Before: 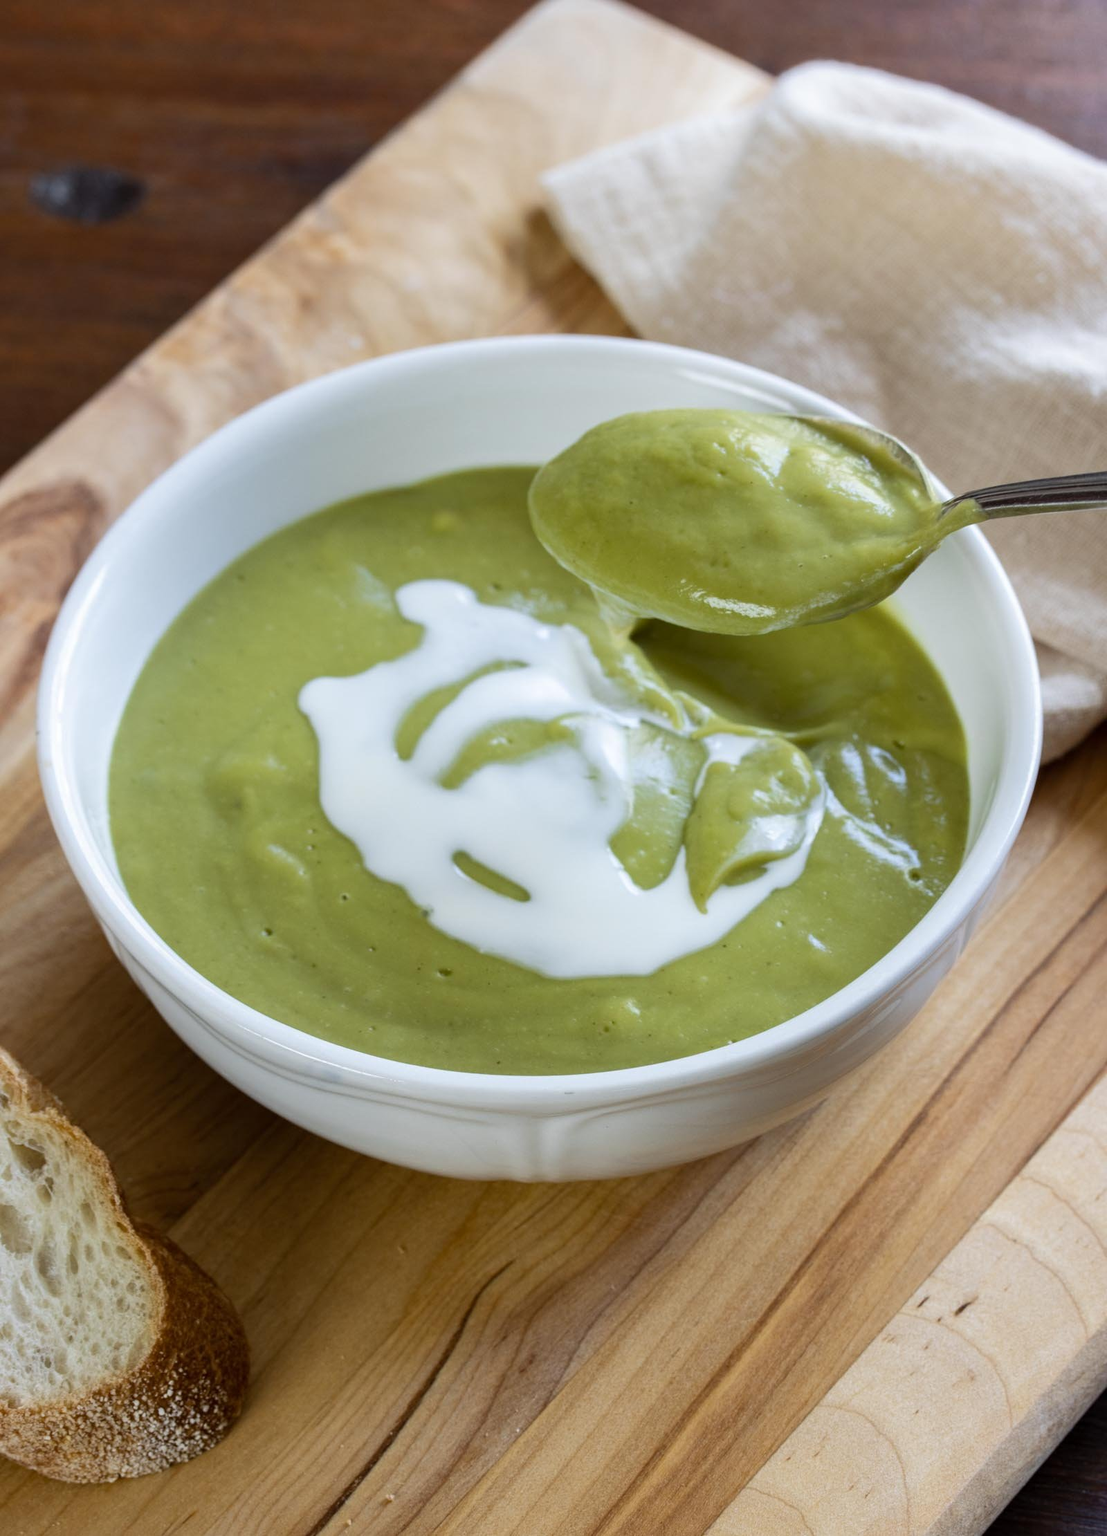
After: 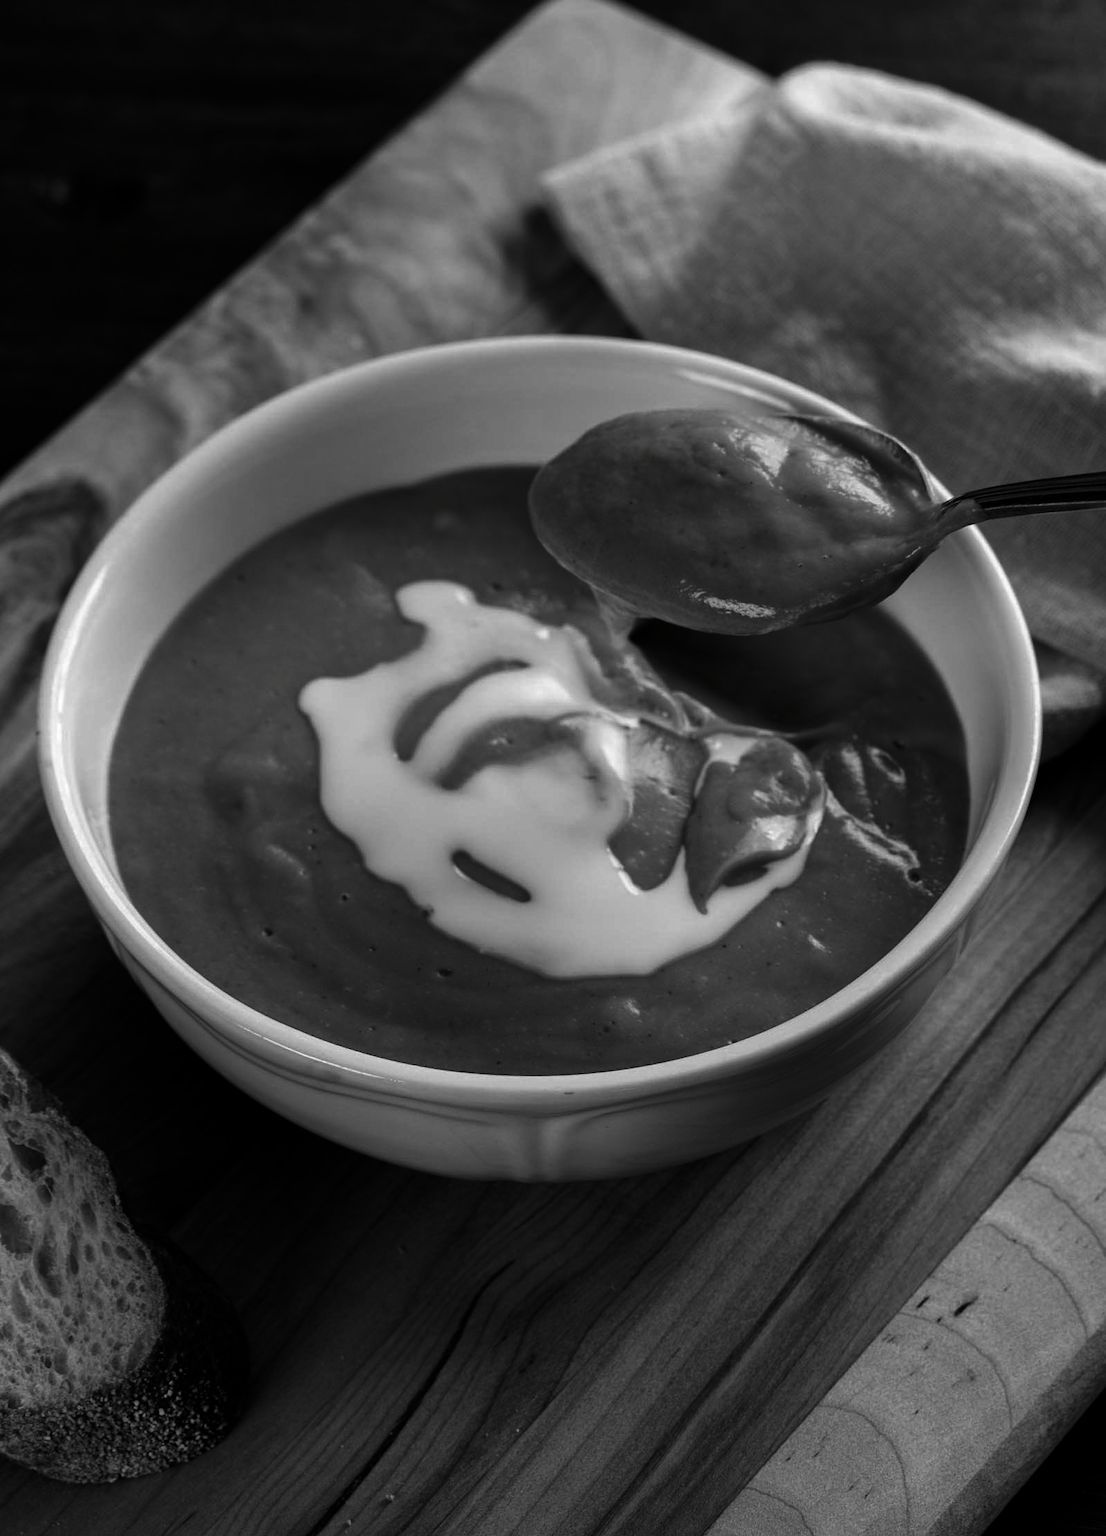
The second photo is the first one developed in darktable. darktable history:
contrast brightness saturation: contrast 0.017, brightness -0.982, saturation -0.996
